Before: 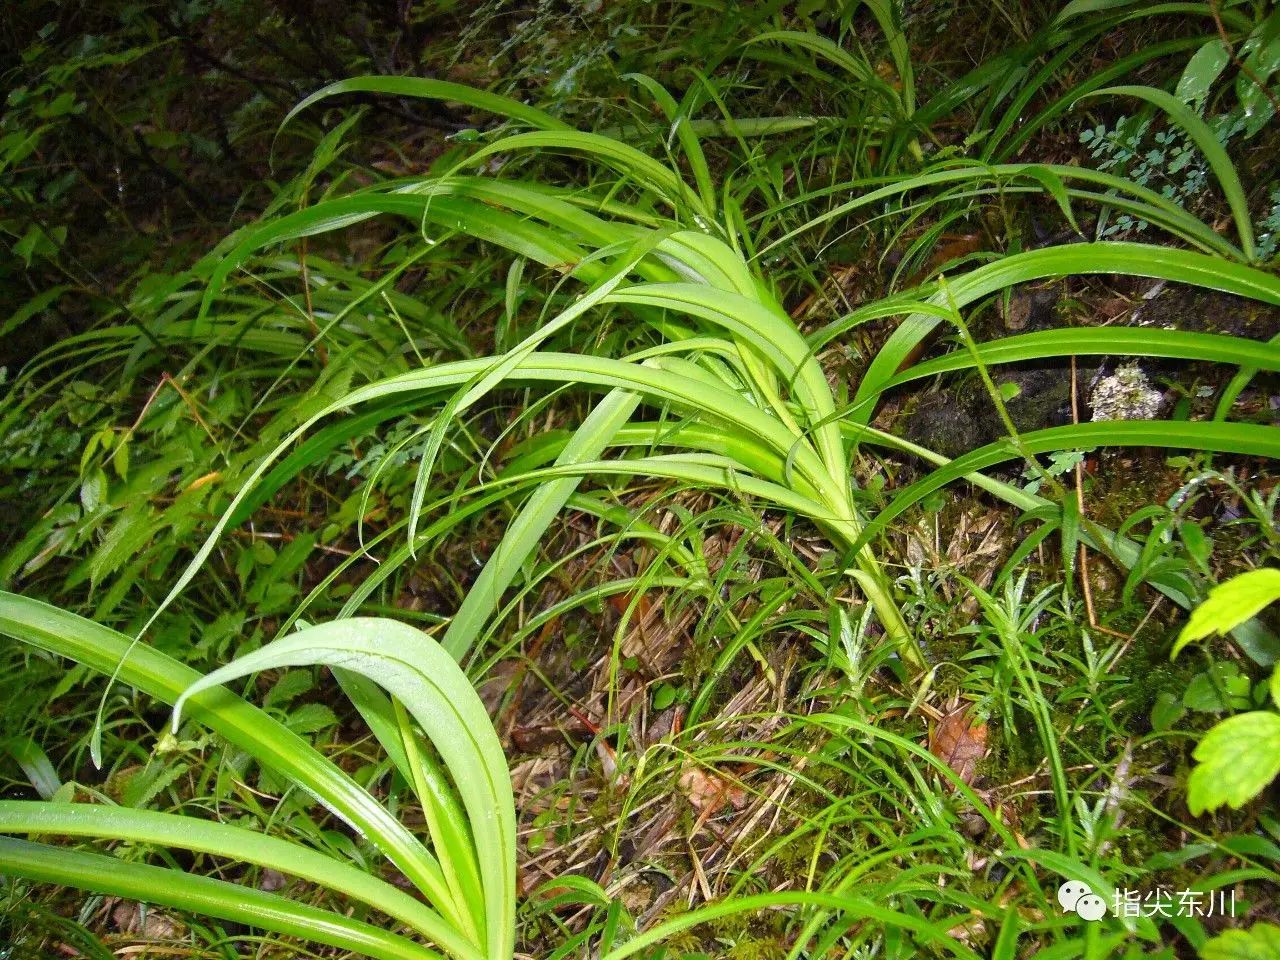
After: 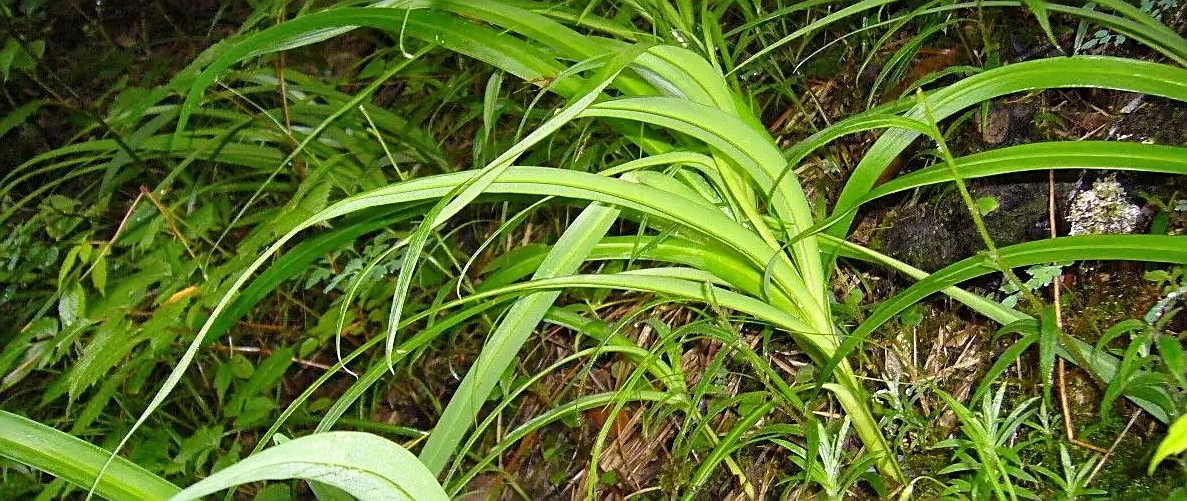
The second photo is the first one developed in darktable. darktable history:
sharpen: on, module defaults
crop: left 1.745%, top 19.473%, right 5.454%, bottom 28.262%
shadows and highlights: shadows 29.66, highlights -30.28, low approximation 0.01, soften with gaussian
